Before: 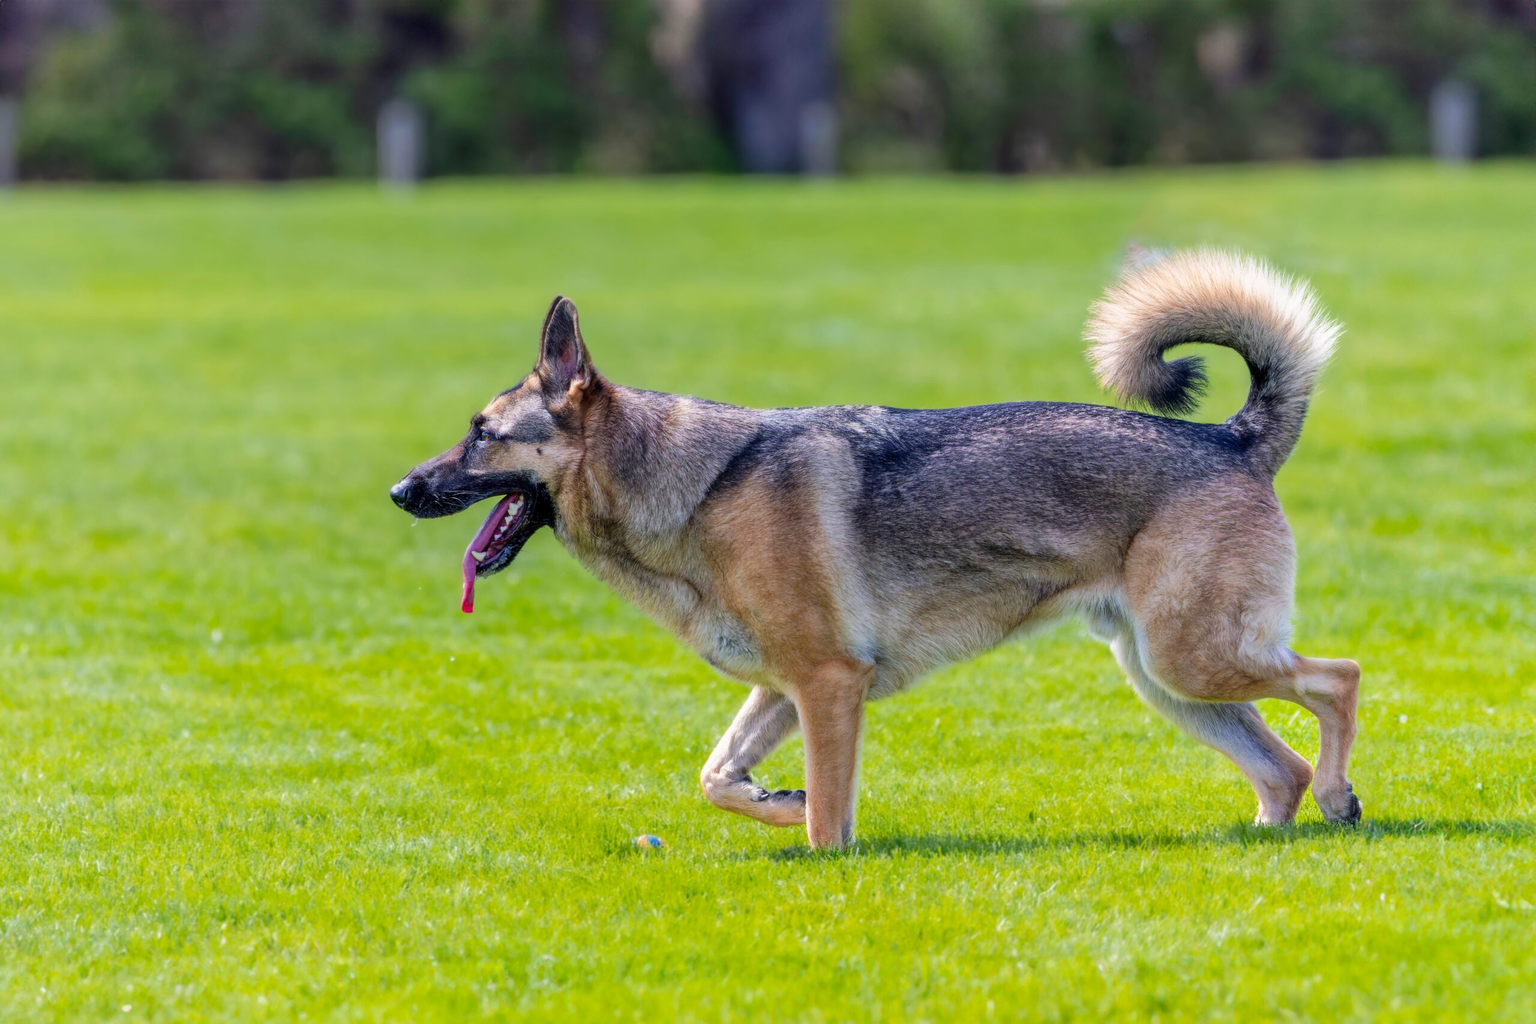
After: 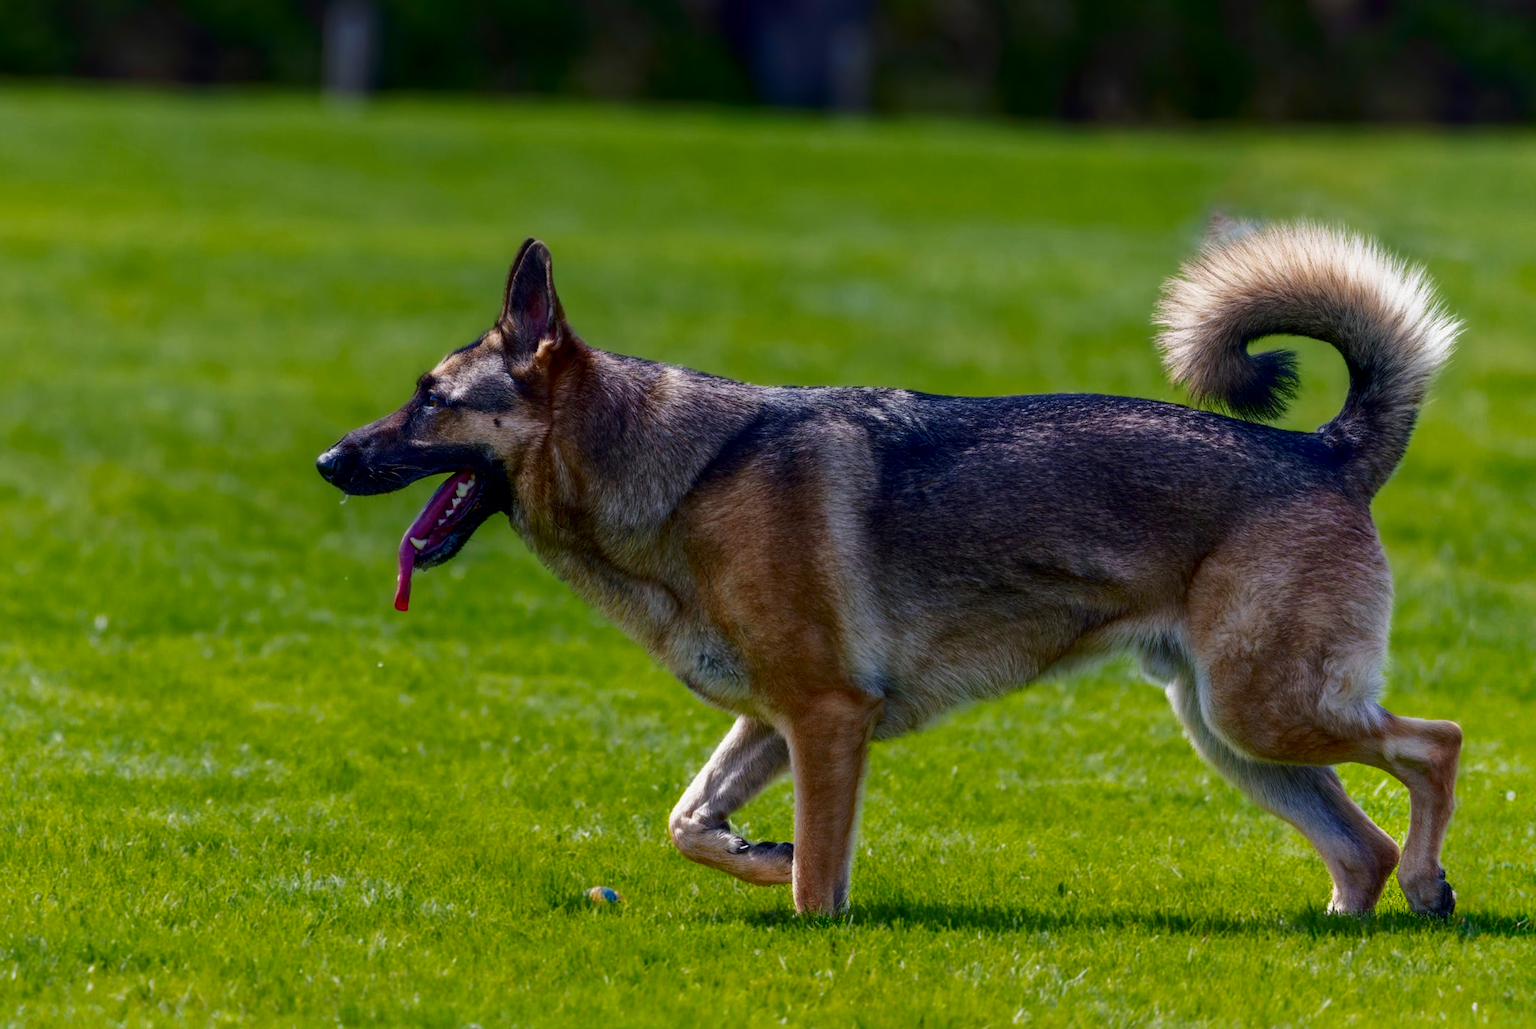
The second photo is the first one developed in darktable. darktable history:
crop and rotate: angle -3°, left 5.042%, top 5.188%, right 4.733%, bottom 4.134%
contrast brightness saturation: brightness -0.525
